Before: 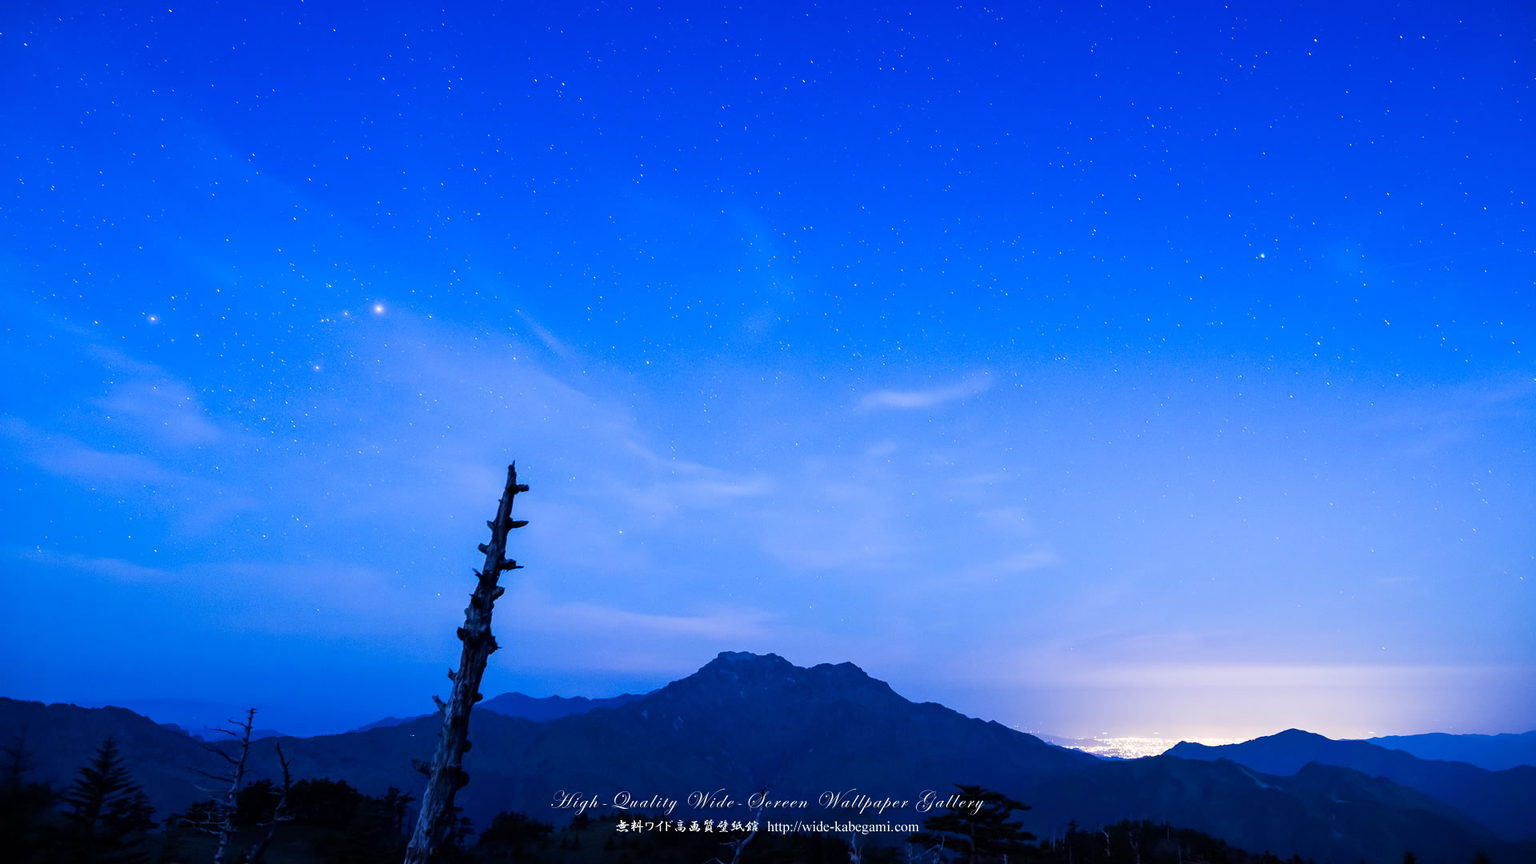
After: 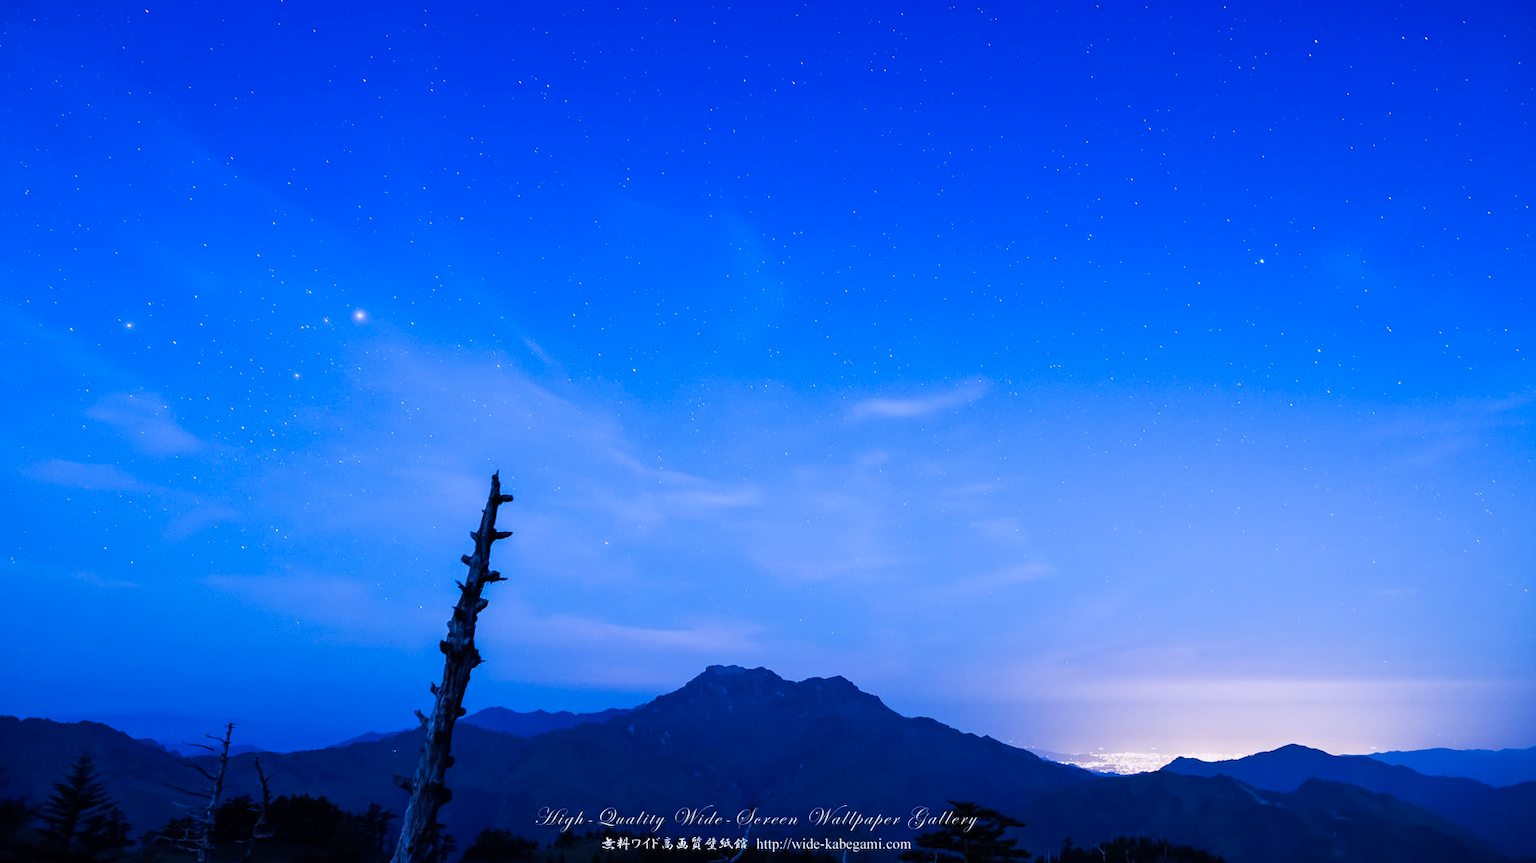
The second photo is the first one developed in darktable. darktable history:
color balance rgb: shadows lift › chroma 1.41%, shadows lift › hue 260°, power › chroma 0.5%, power › hue 260°, highlights gain › chroma 1%, highlights gain › hue 27°, saturation formula JzAzBz (2021)
color correction: highlights a* -0.772, highlights b* -8.92
exposure: exposure -0.116 EV, compensate exposure bias true, compensate highlight preservation false
crop: left 1.743%, right 0.268%, bottom 2.011%
